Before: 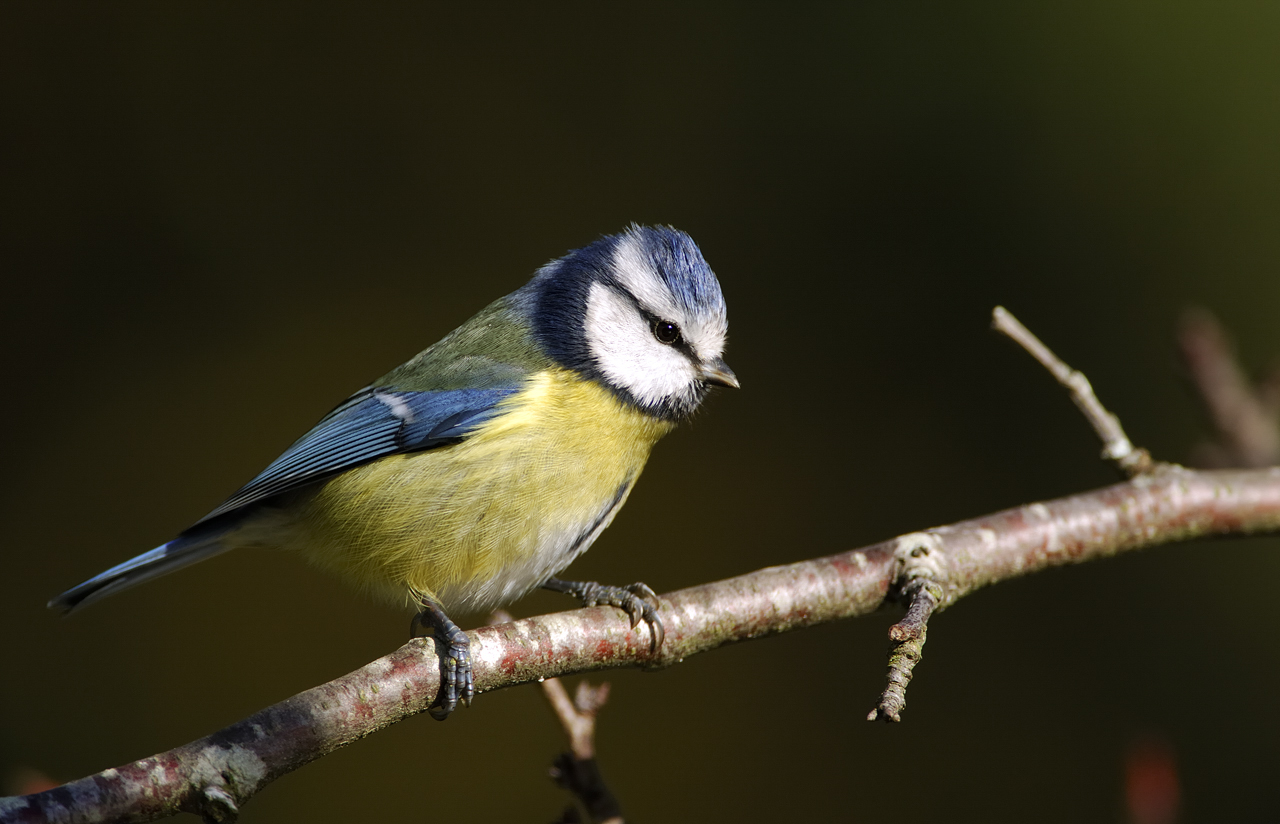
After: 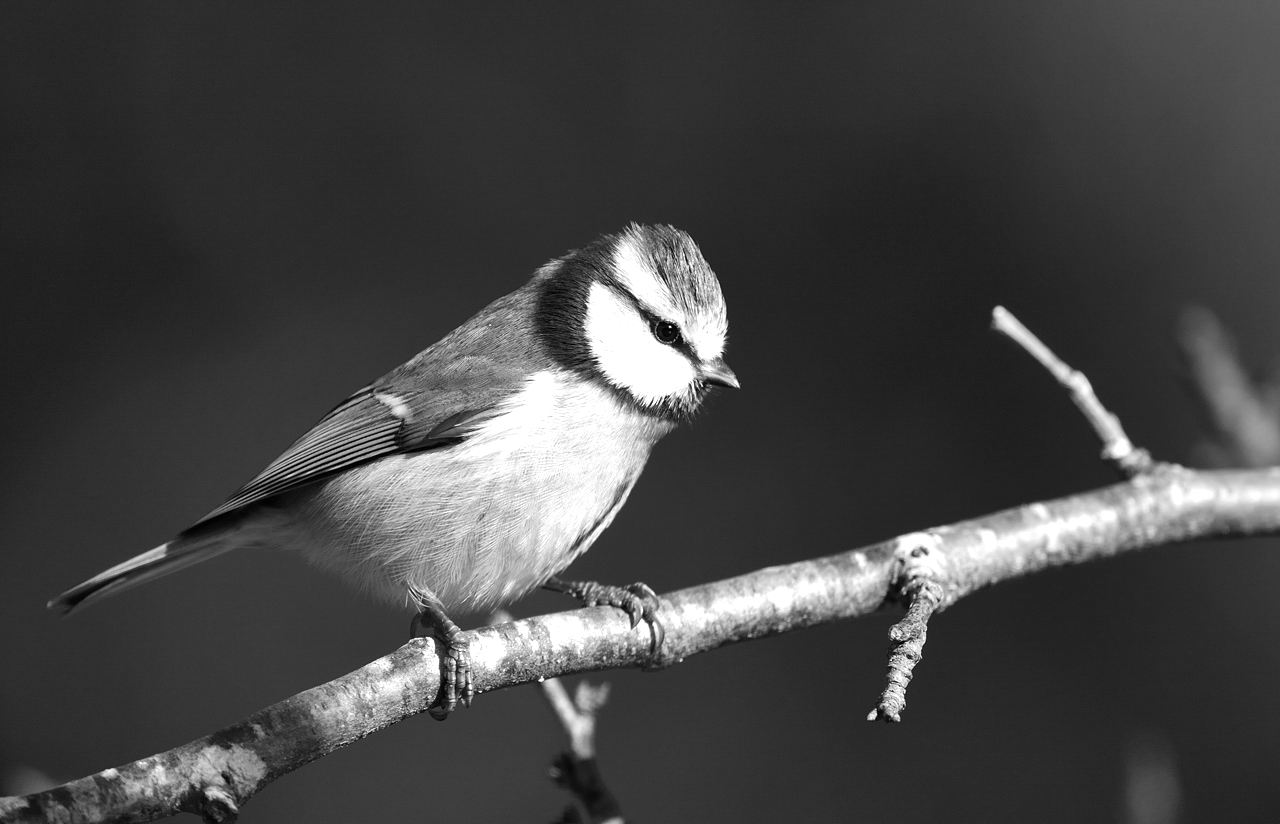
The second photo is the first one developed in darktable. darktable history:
exposure: exposure 0.559 EV, compensate highlight preservation false
monochrome: on, module defaults
shadows and highlights: shadows 37.27, highlights -28.18, soften with gaussian
levels: levels [0, 0.476, 0.951]
